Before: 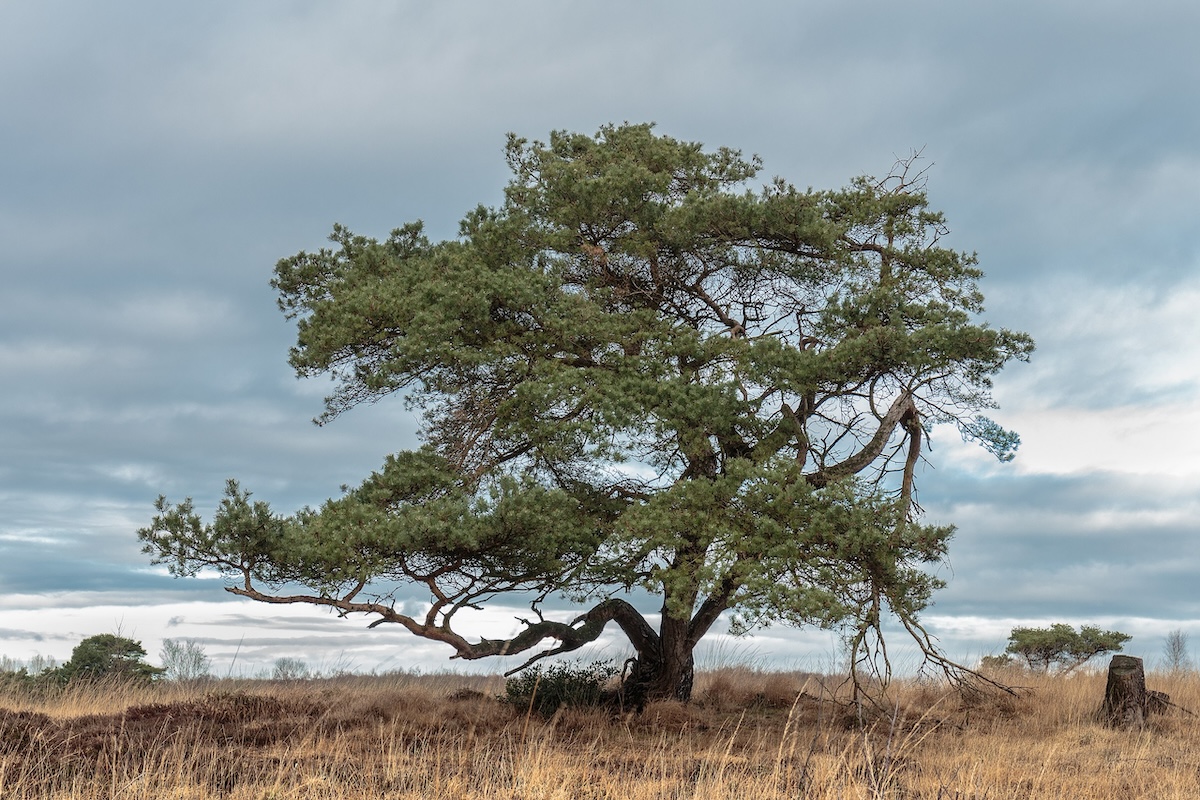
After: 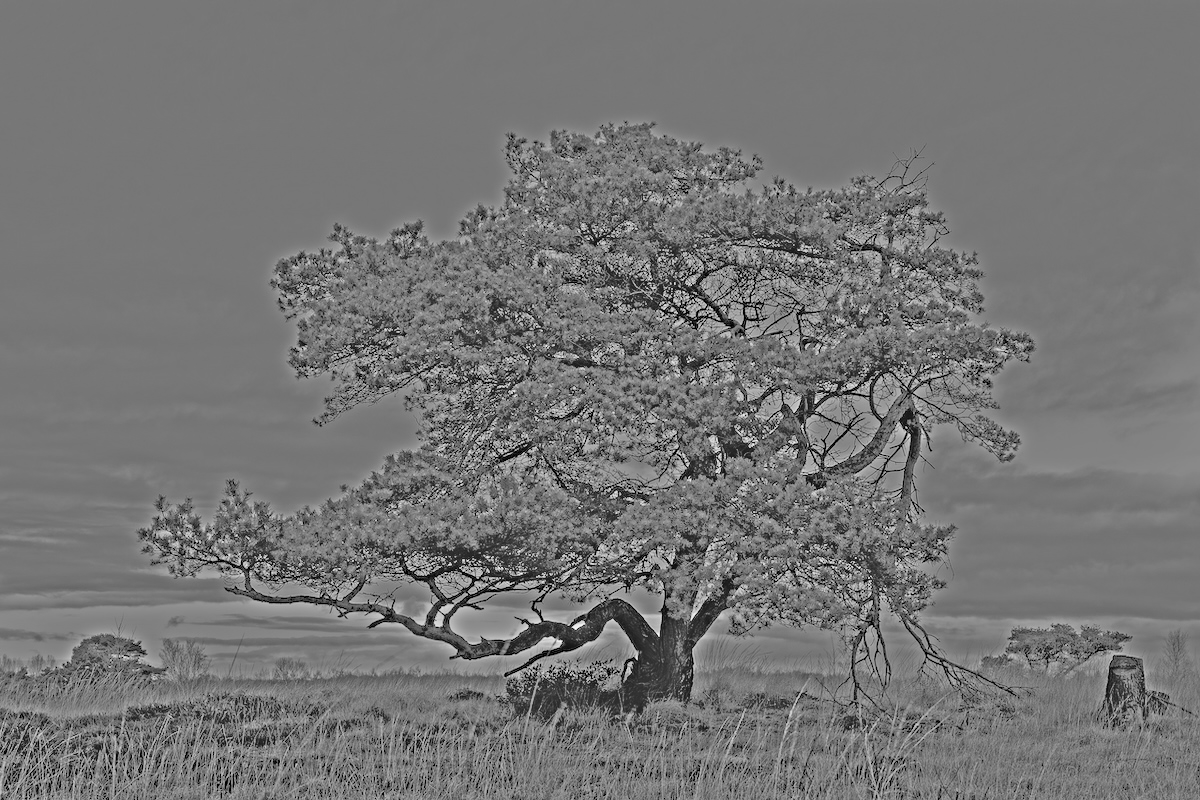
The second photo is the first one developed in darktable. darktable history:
highpass: sharpness 25.84%, contrast boost 14.94%
exposure: black level correction 0.04, exposure 0.5 EV, compensate highlight preservation false
